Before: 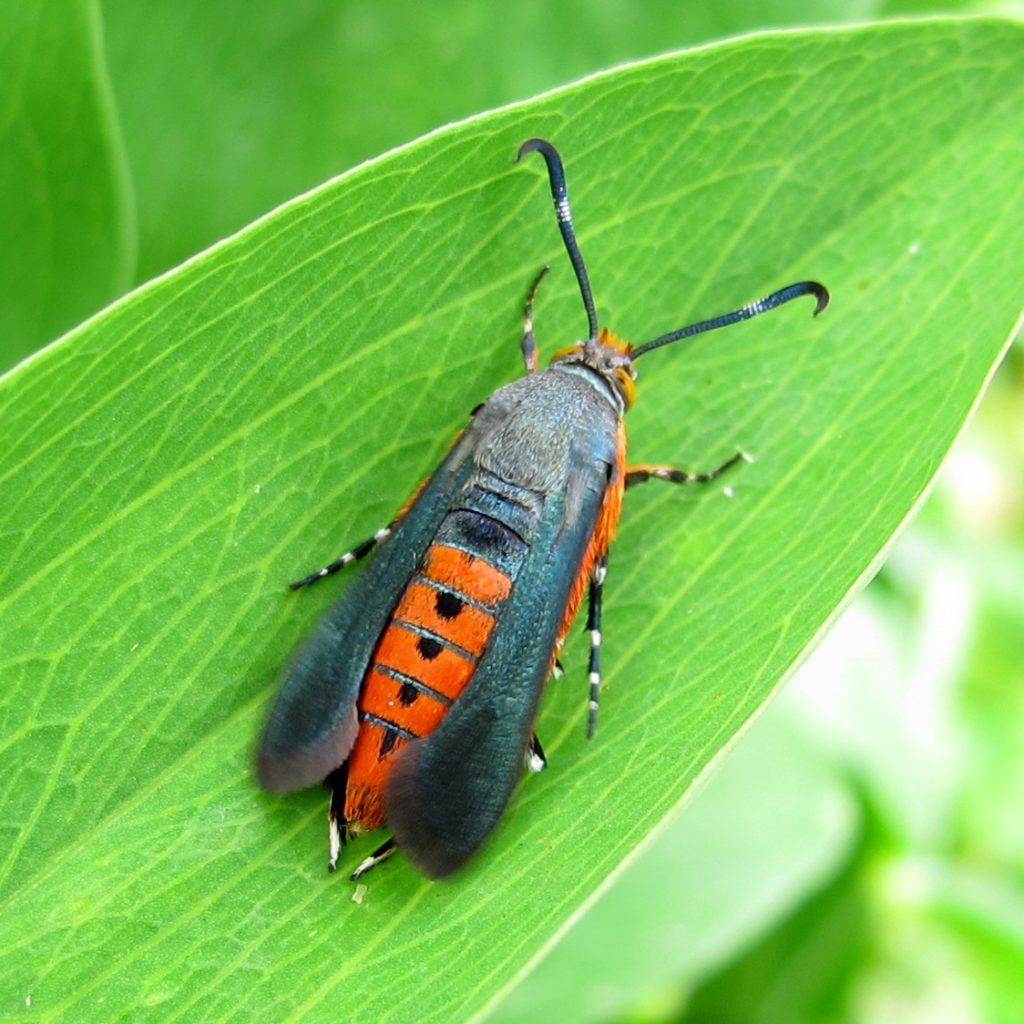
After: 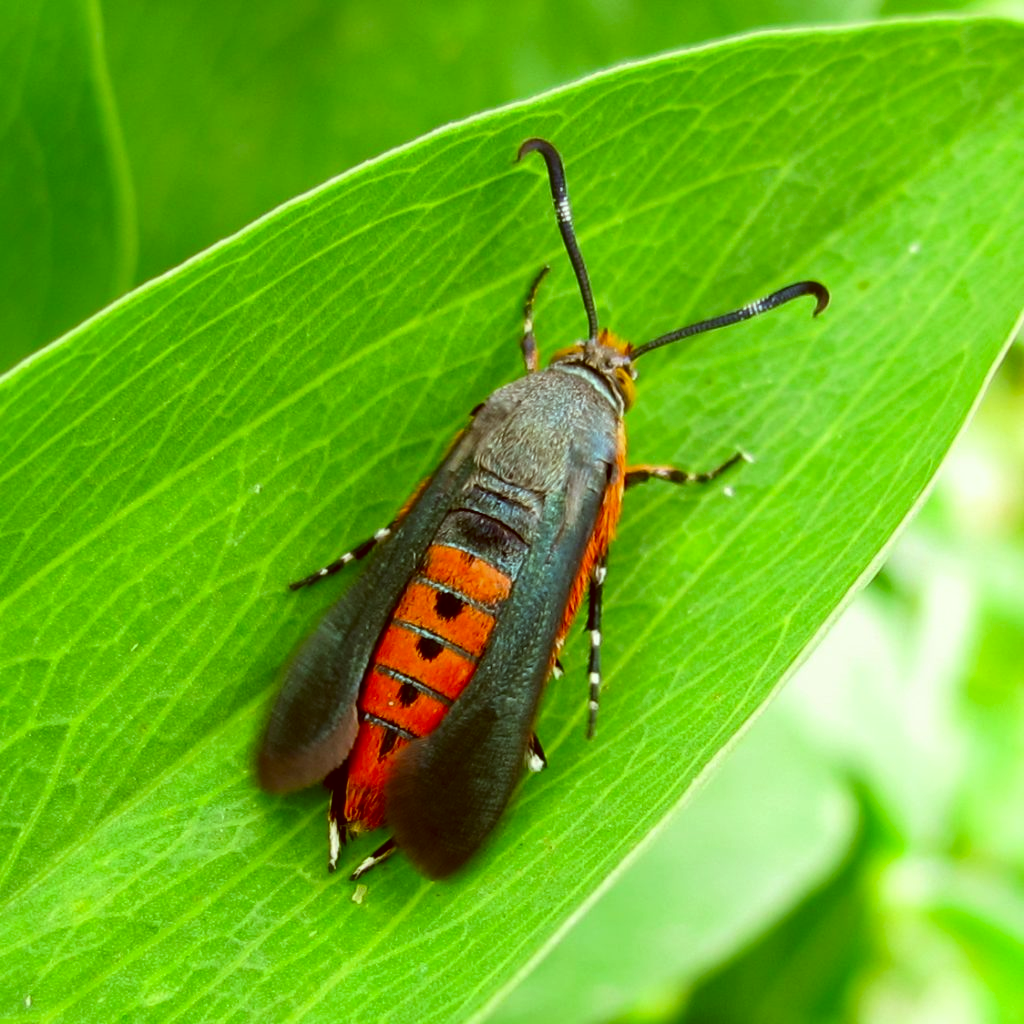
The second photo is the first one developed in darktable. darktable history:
color correction: highlights a* -6.31, highlights b* 9.41, shadows a* 10.61, shadows b* 23.22
contrast brightness saturation: contrast 0.067, brightness -0.131, saturation 0.046
contrast equalizer: y [[0.439, 0.44, 0.442, 0.457, 0.493, 0.498], [0.5 ×6], [0.5 ×6], [0 ×6], [0 ×6]], mix 0.138
